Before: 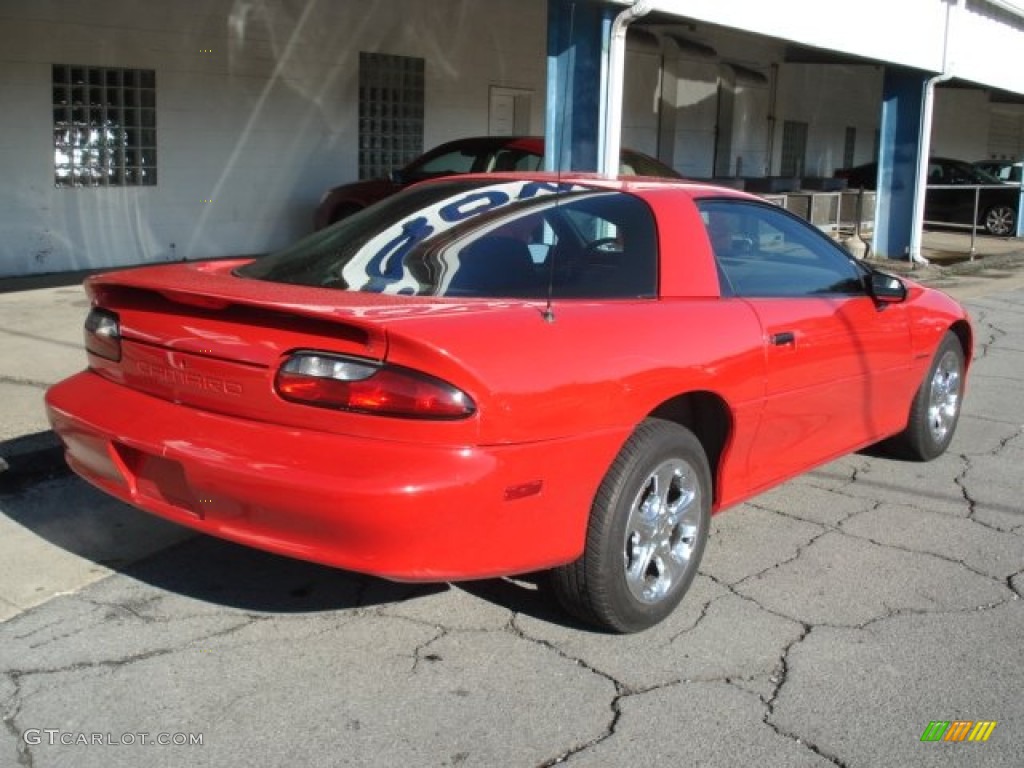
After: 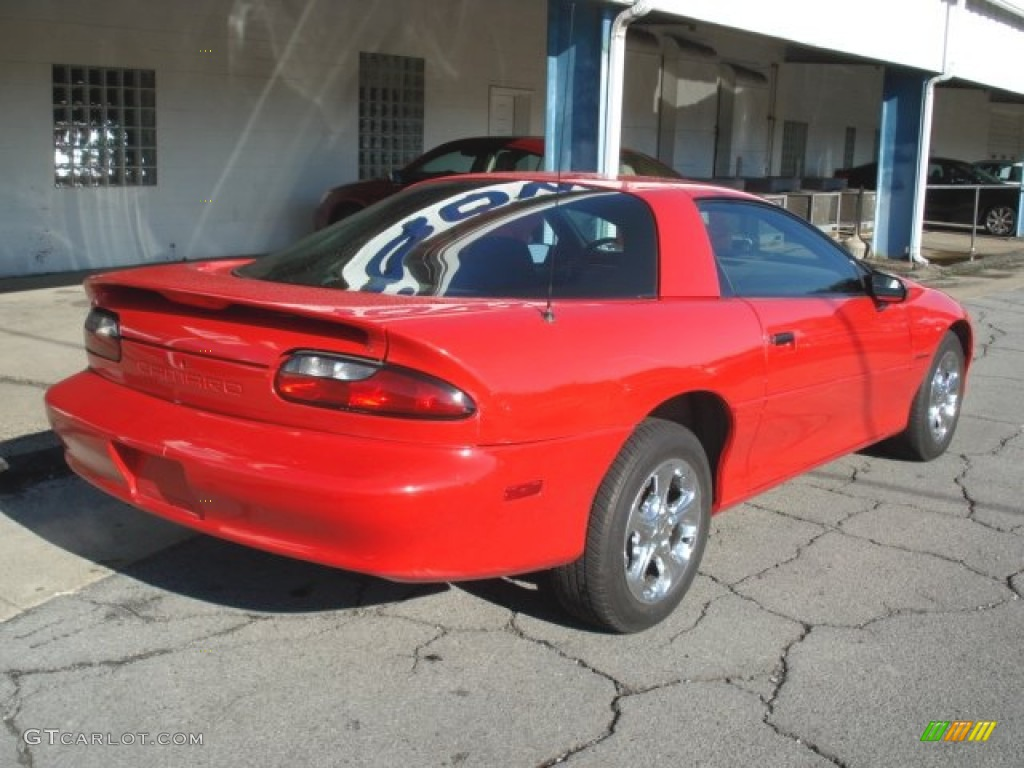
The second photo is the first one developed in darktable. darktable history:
tone curve: curves: ch0 [(0, 0.042) (0.129, 0.18) (0.501, 0.497) (1, 1)], color space Lab, independent channels, preserve colors none
